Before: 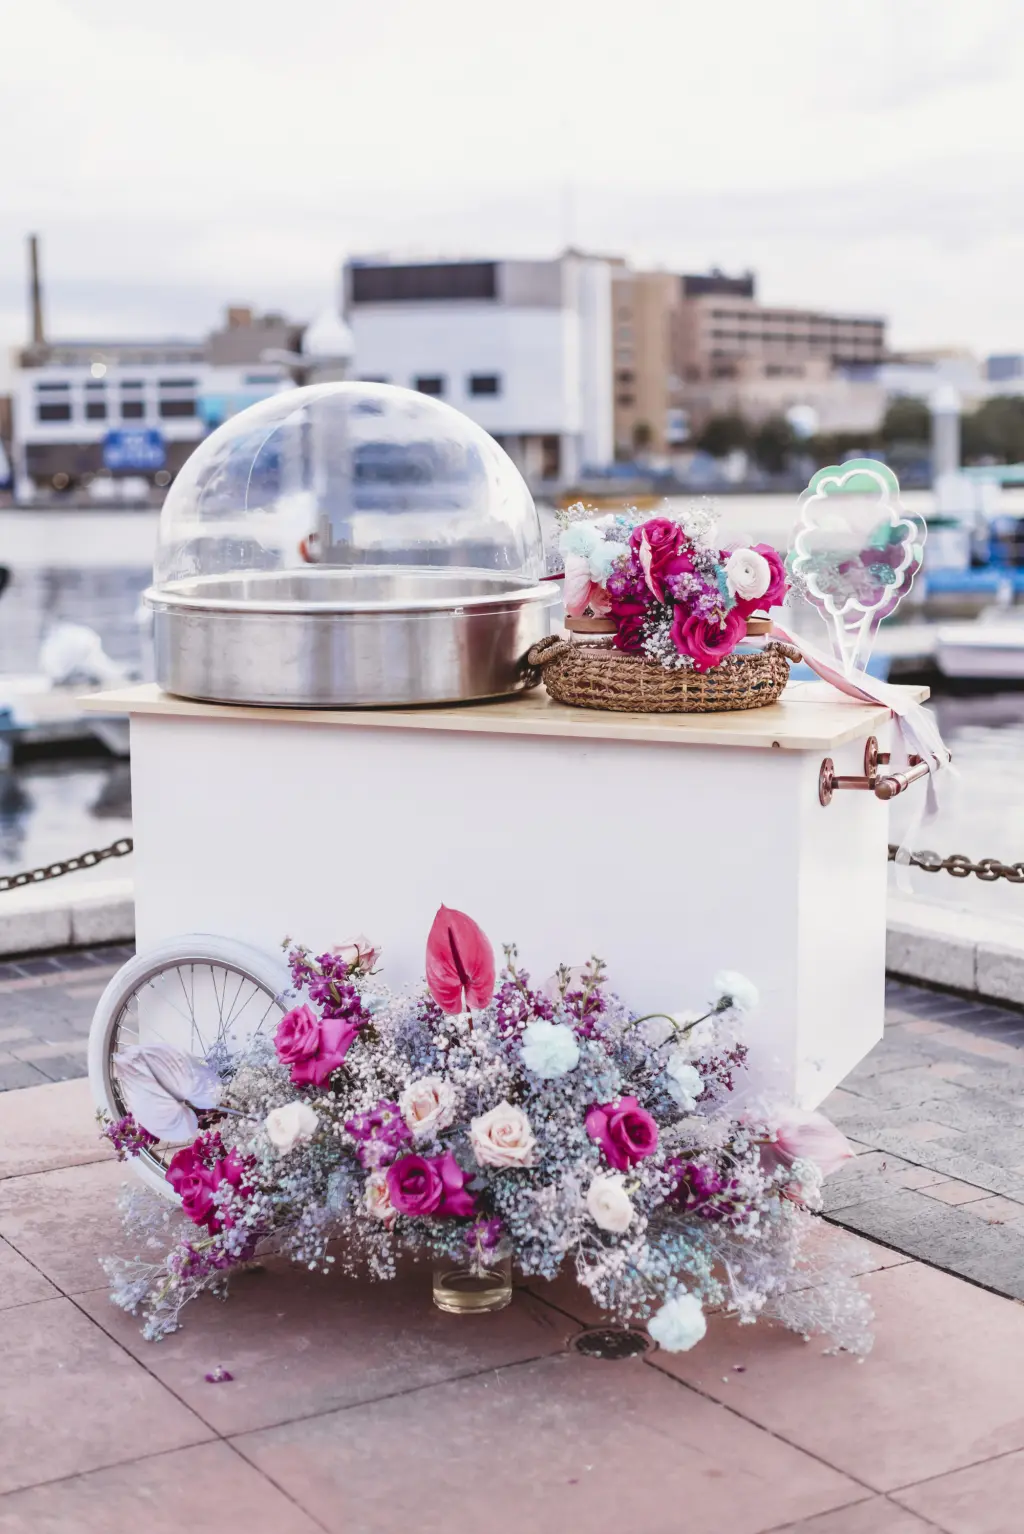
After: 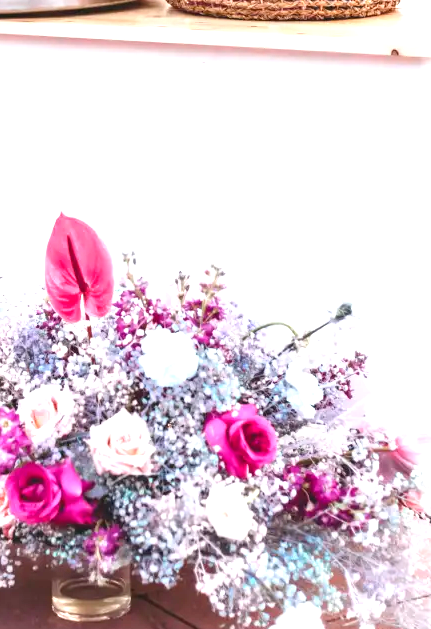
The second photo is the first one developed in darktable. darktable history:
crop: left 37.221%, top 45.169%, right 20.63%, bottom 13.777%
exposure: black level correction 0, exposure 1 EV, compensate exposure bias true, compensate highlight preservation false
